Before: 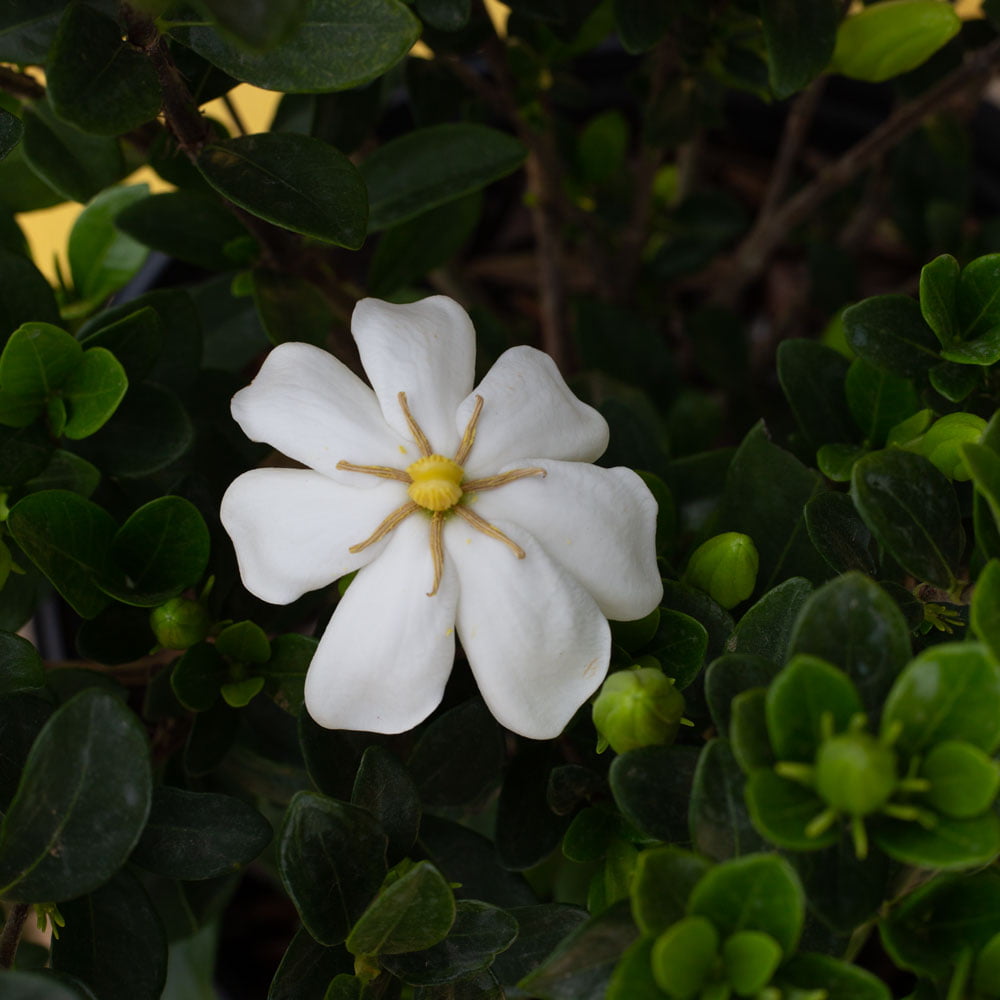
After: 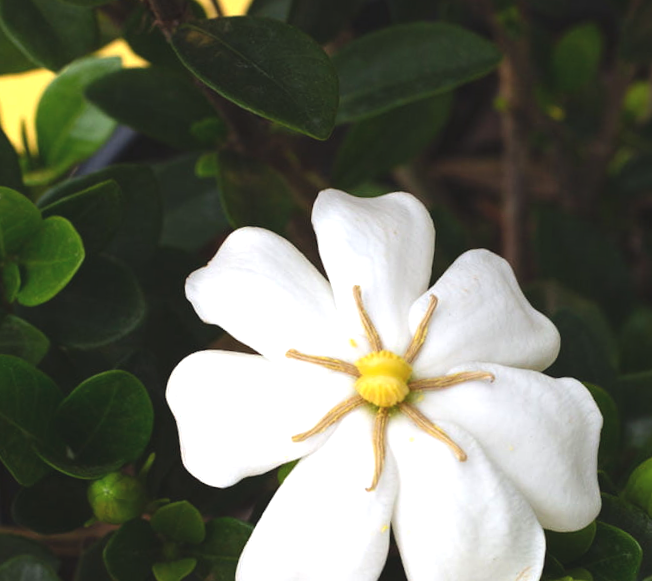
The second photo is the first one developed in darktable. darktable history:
crop and rotate: angle -4.66°, left 2.018%, top 6.877%, right 27.613%, bottom 30.413%
exposure: black level correction -0.005, exposure 1.005 EV, compensate highlight preservation false
